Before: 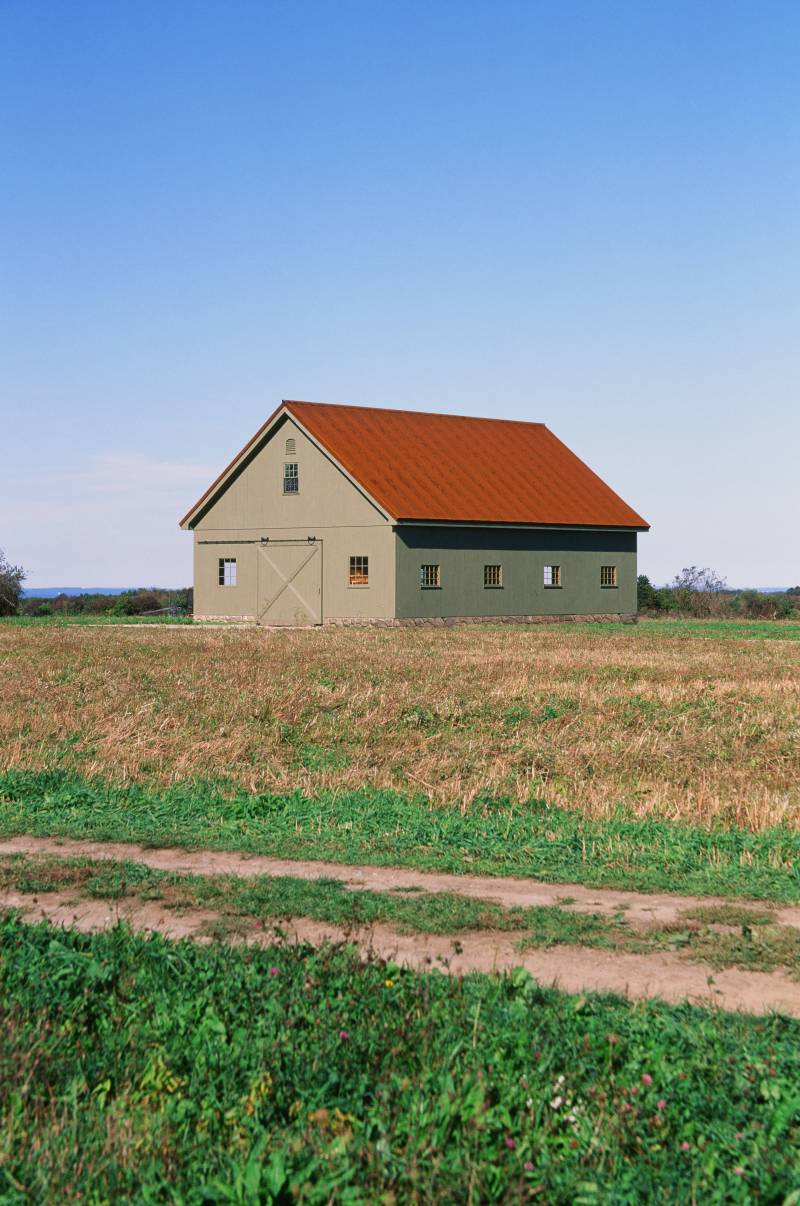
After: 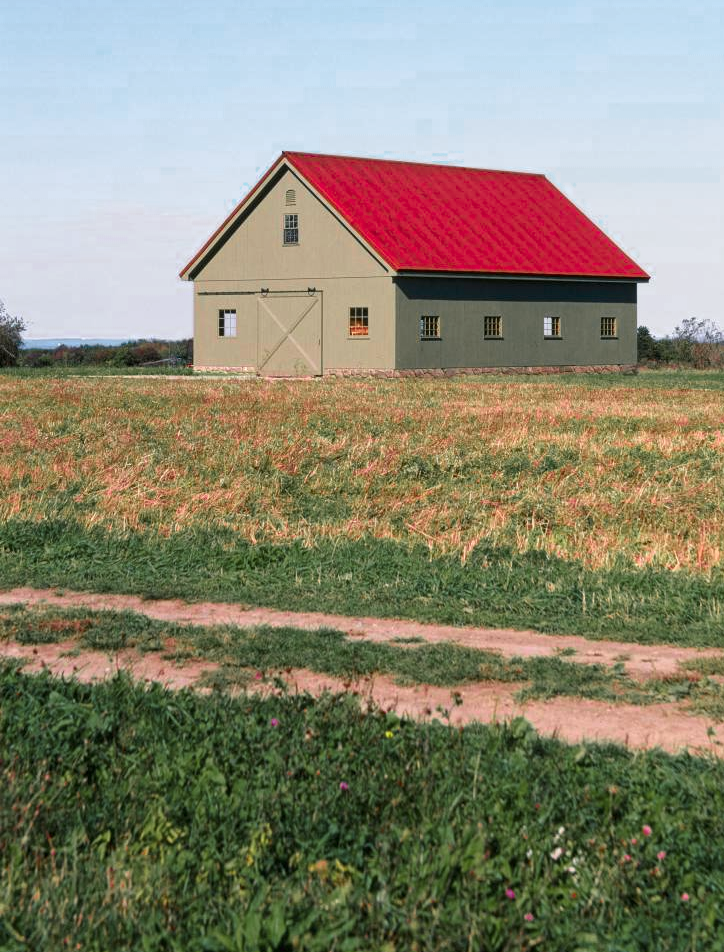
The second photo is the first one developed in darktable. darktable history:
local contrast: highlights 100%, shadows 102%, detail 119%, midtone range 0.2
color zones: curves: ch0 [(0, 0.533) (0.126, 0.533) (0.234, 0.533) (0.368, 0.357) (0.5, 0.5) (0.625, 0.5) (0.74, 0.637) (0.875, 0.5)]; ch1 [(0.004, 0.708) (0.129, 0.662) (0.25, 0.5) (0.375, 0.331) (0.496, 0.396) (0.625, 0.649) (0.739, 0.26) (0.875, 0.5) (1, 0.478)]; ch2 [(0, 0.409) (0.132, 0.403) (0.236, 0.558) (0.379, 0.448) (0.5, 0.5) (0.625, 0.5) (0.691, 0.39) (0.875, 0.5)]
crop: top 20.715%, right 9.396%, bottom 0.342%
